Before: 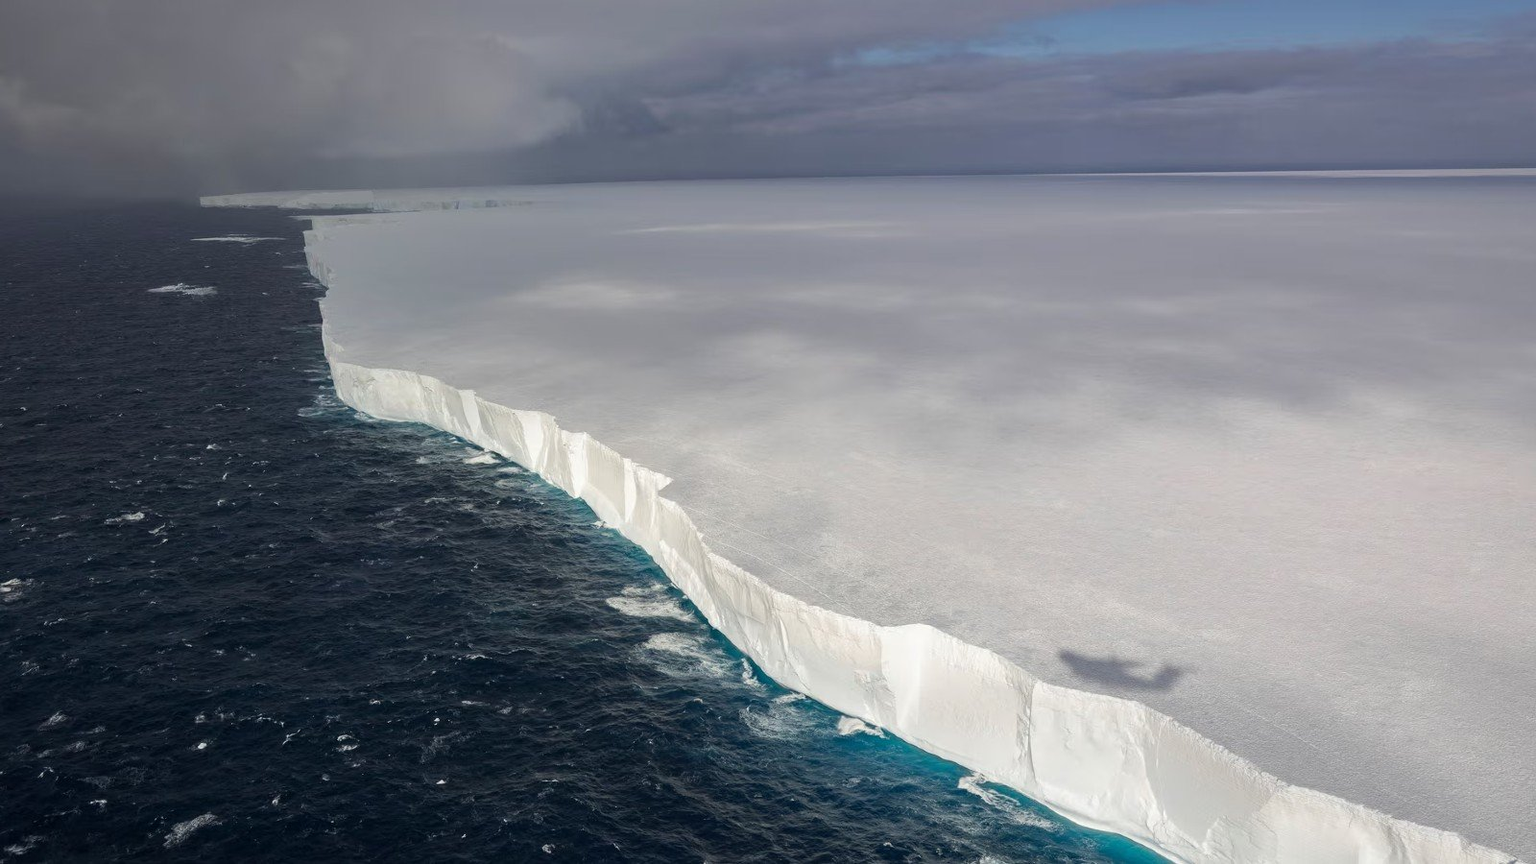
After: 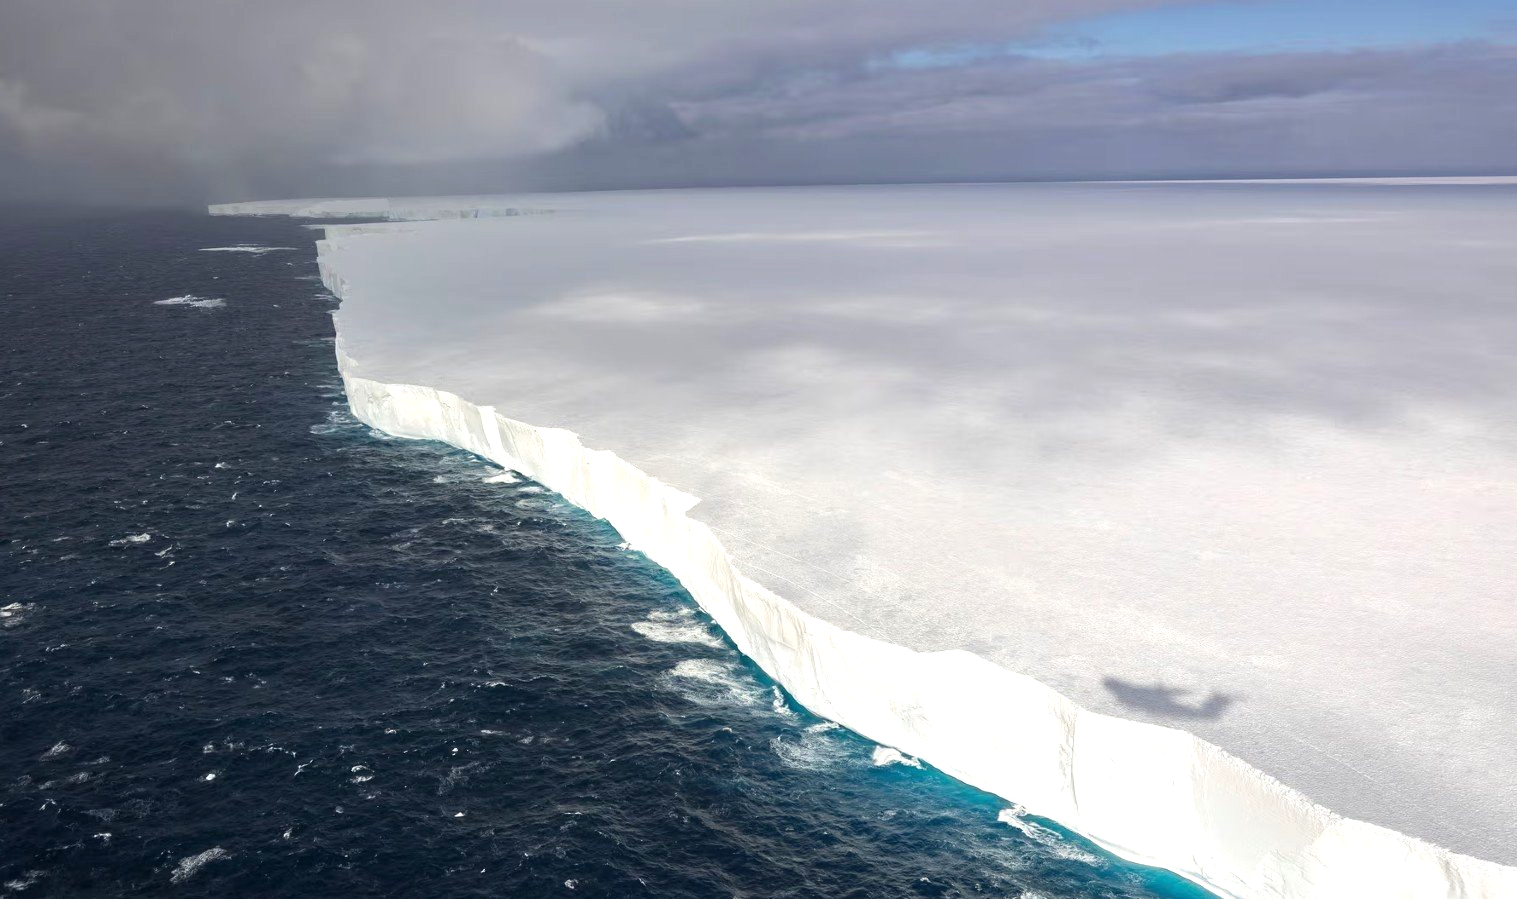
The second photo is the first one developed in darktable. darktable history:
exposure: black level correction 0, exposure 0.691 EV, compensate highlight preservation false
crop and rotate: right 5.142%
